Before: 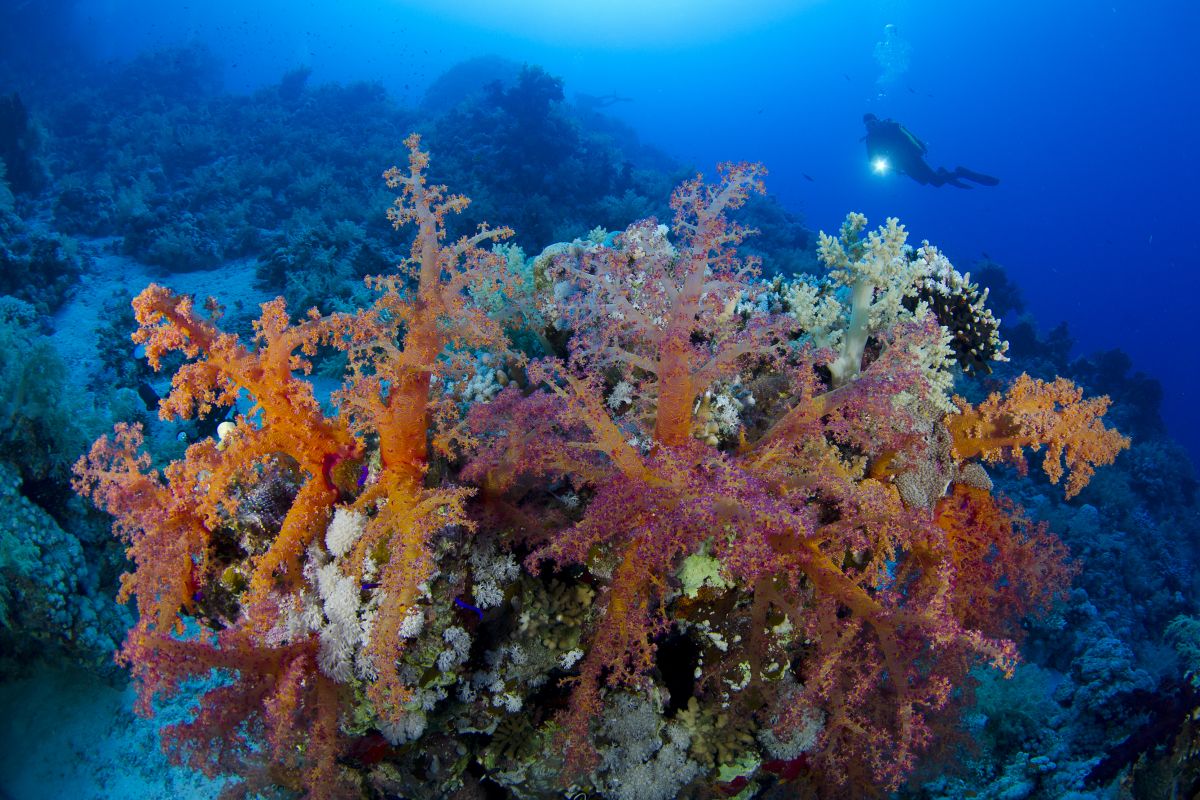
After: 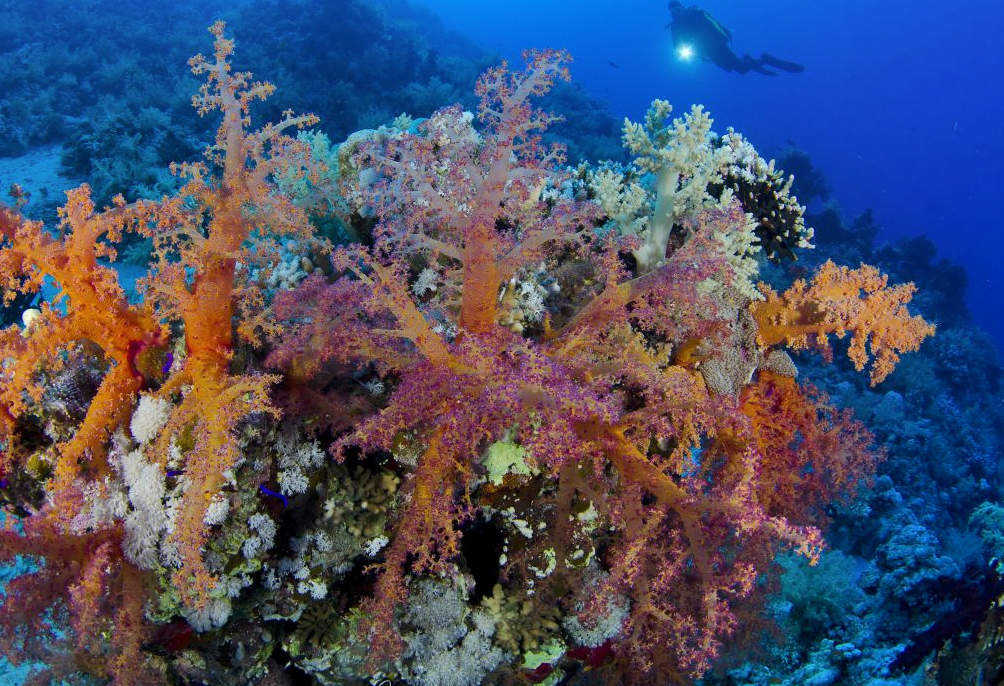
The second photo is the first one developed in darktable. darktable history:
shadows and highlights: low approximation 0.01, soften with gaussian
crop: left 16.315%, top 14.246%
